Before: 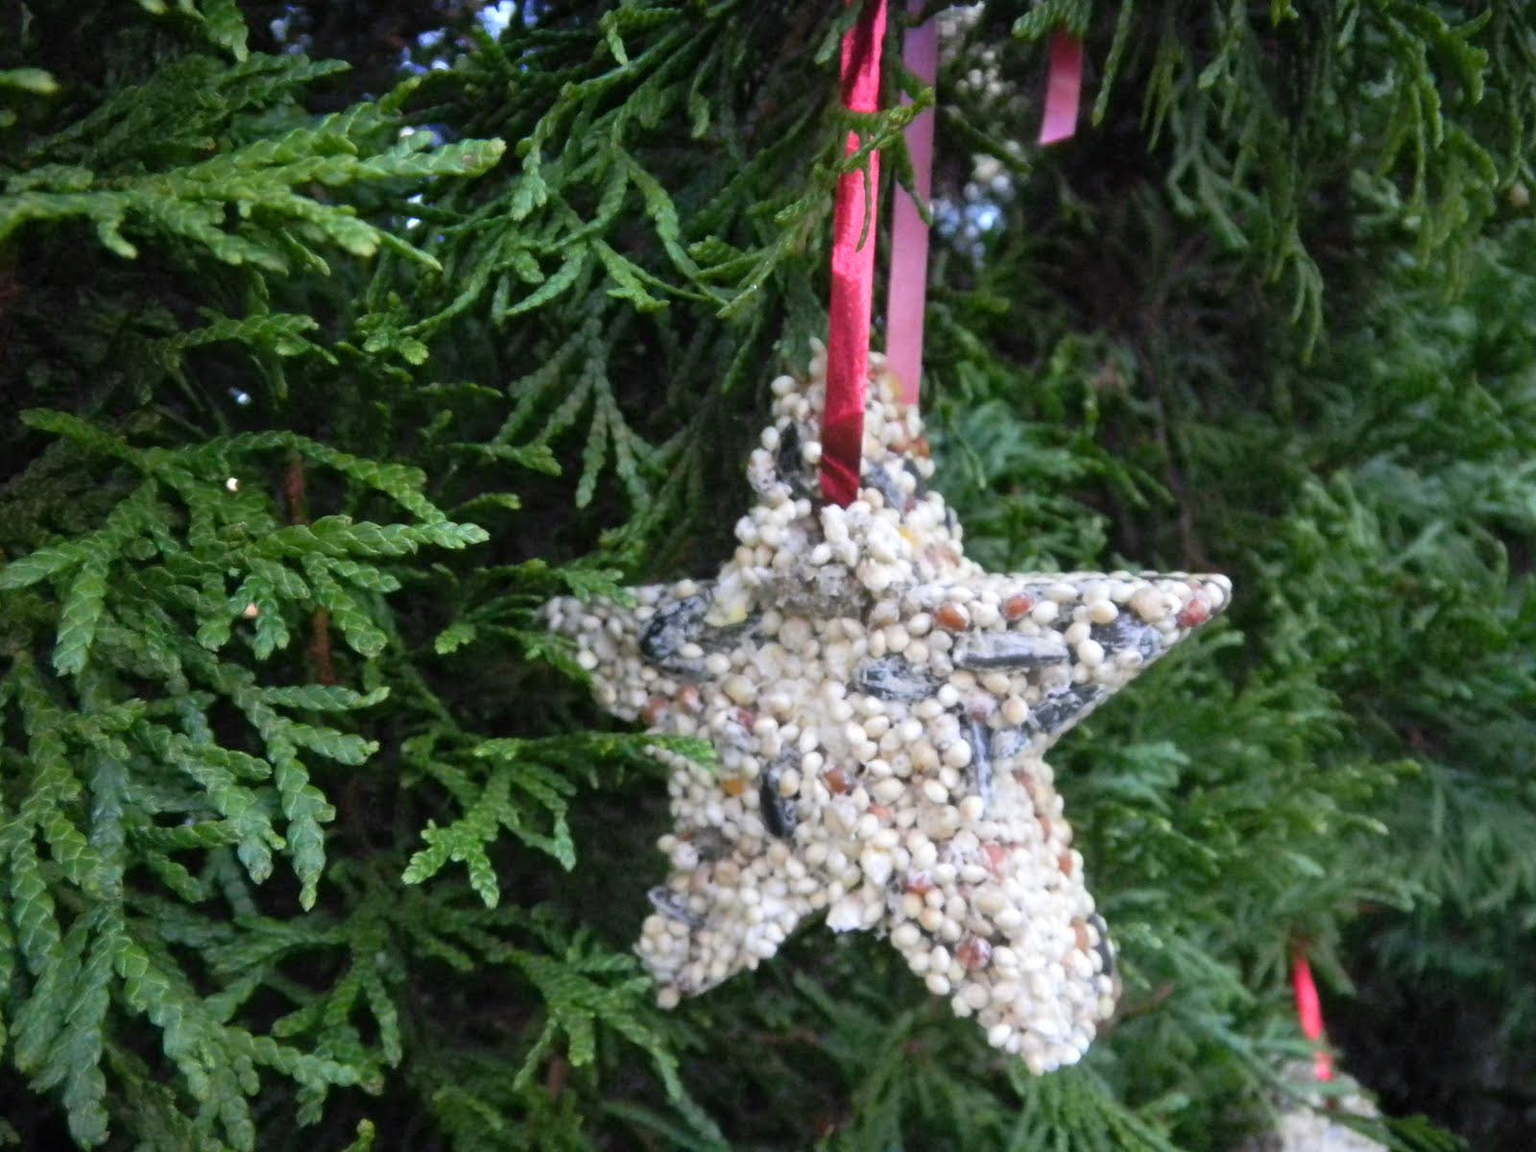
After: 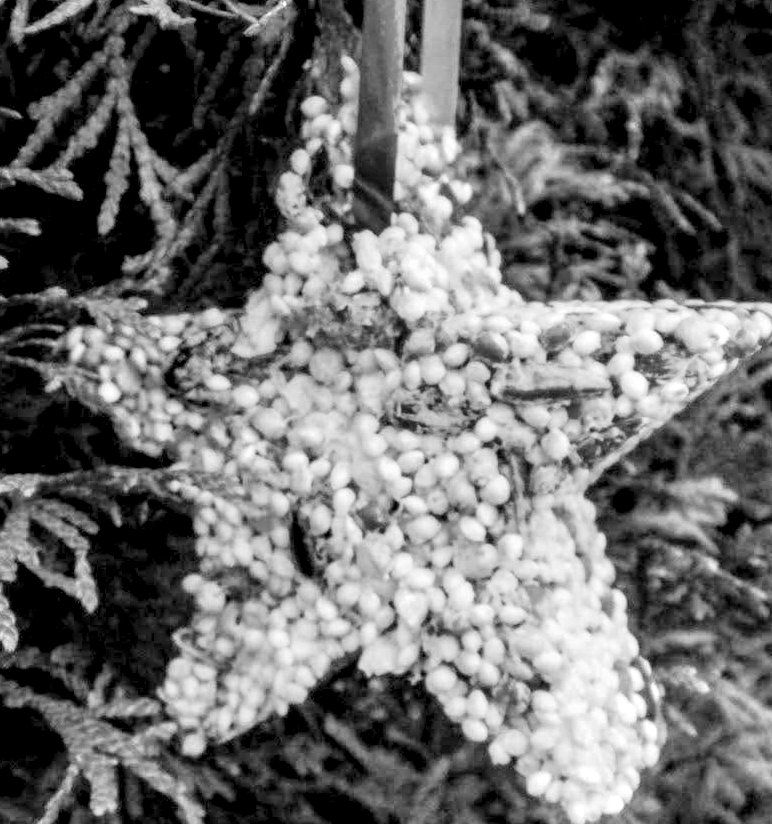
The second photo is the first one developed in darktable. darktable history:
monochrome: a -74.22, b 78.2
filmic rgb: black relative exposure -7.15 EV, white relative exposure 5.36 EV, hardness 3.02
color balance rgb: linear chroma grading › global chroma 25%, perceptual saturation grading › global saturation 40%, perceptual saturation grading › highlights -50%, perceptual saturation grading › shadows 30%, perceptual brilliance grading › global brilliance 25%, global vibrance 60%
shadows and highlights: shadows 12, white point adjustment 1.2, soften with gaussian
local contrast: highlights 19%, detail 186%
crop: left 31.379%, top 24.658%, right 20.326%, bottom 6.628%
